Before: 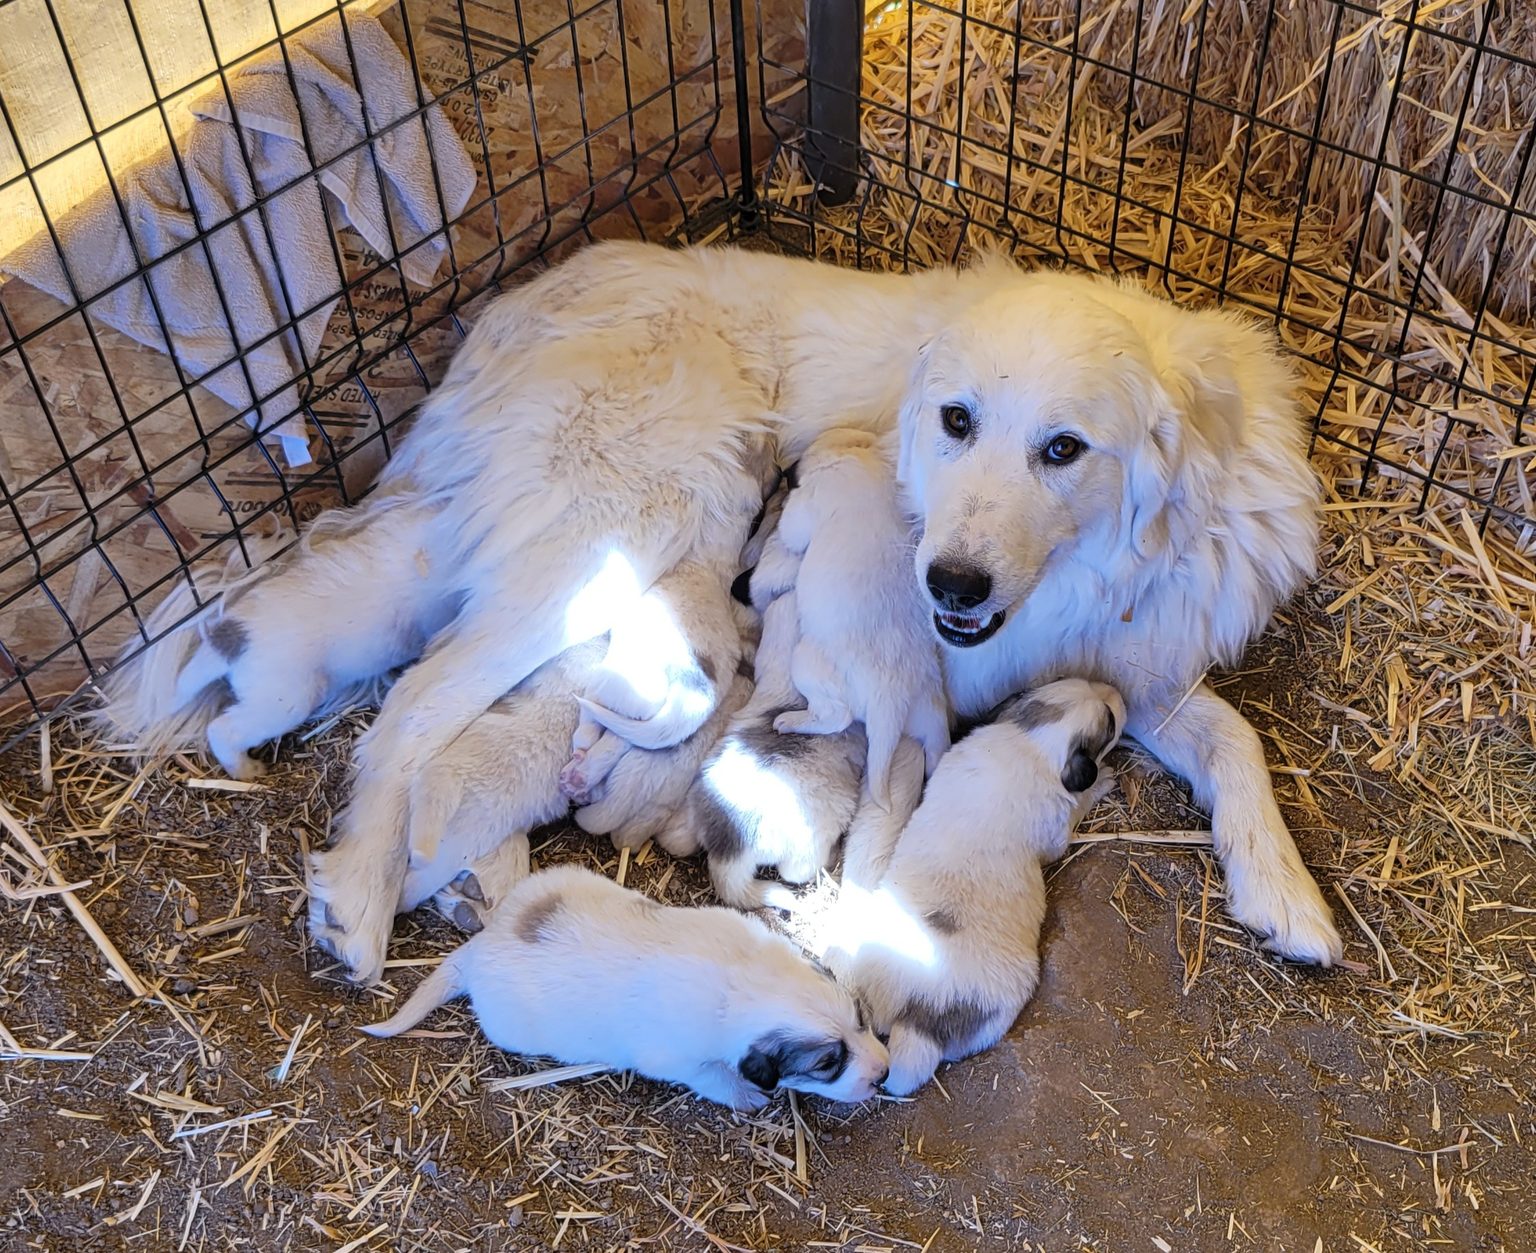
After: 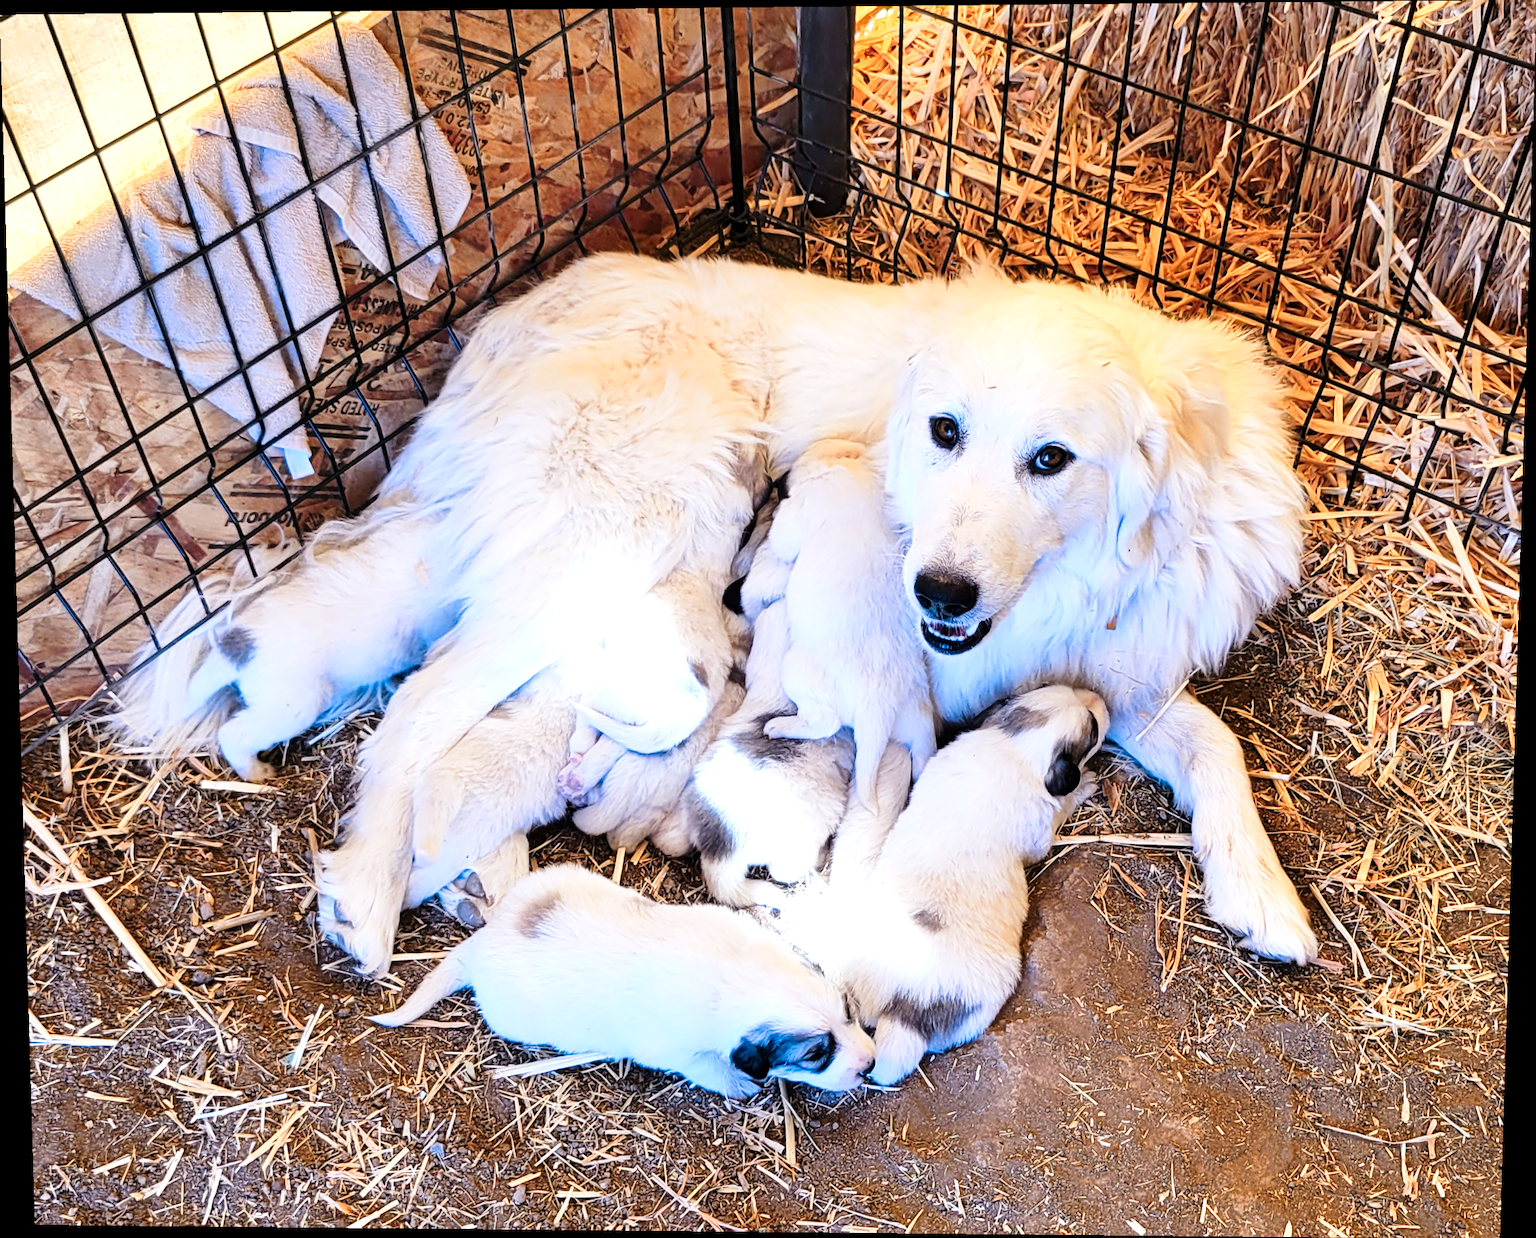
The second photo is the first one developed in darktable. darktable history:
tone curve: curves: ch0 [(0, 0) (0.004, 0.001) (0.02, 0.008) (0.218, 0.218) (0.664, 0.774) (0.832, 0.914) (1, 1)], preserve colors none
tone equalizer: -8 EV -0.417 EV, -7 EV -0.389 EV, -6 EV -0.333 EV, -5 EV -0.222 EV, -3 EV 0.222 EV, -2 EV 0.333 EV, -1 EV 0.389 EV, +0 EV 0.417 EV, edges refinement/feathering 500, mask exposure compensation -1.57 EV, preserve details no
color zones: curves: ch1 [(0.29, 0.492) (0.373, 0.185) (0.509, 0.481)]; ch2 [(0.25, 0.462) (0.749, 0.457)], mix 40.67%
rotate and perspective: lens shift (vertical) 0.048, lens shift (horizontal) -0.024, automatic cropping off
exposure: exposure 0.375 EV, compensate highlight preservation false
